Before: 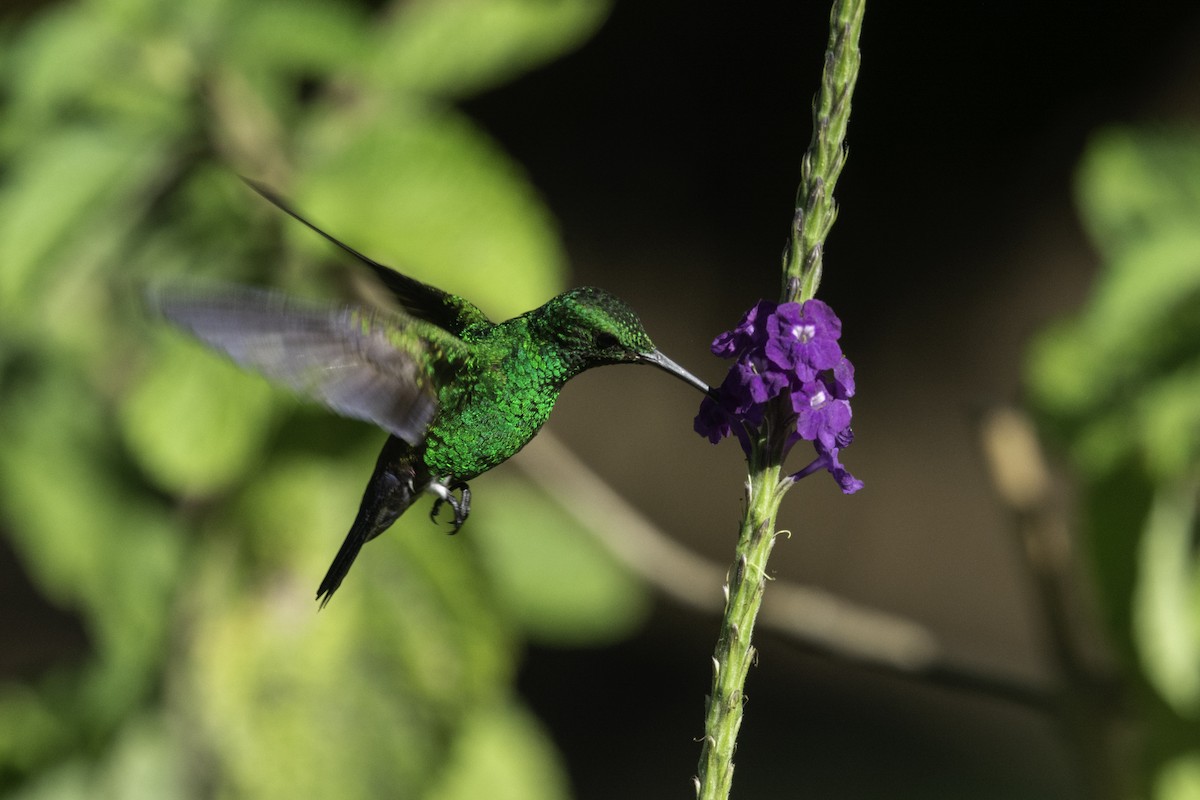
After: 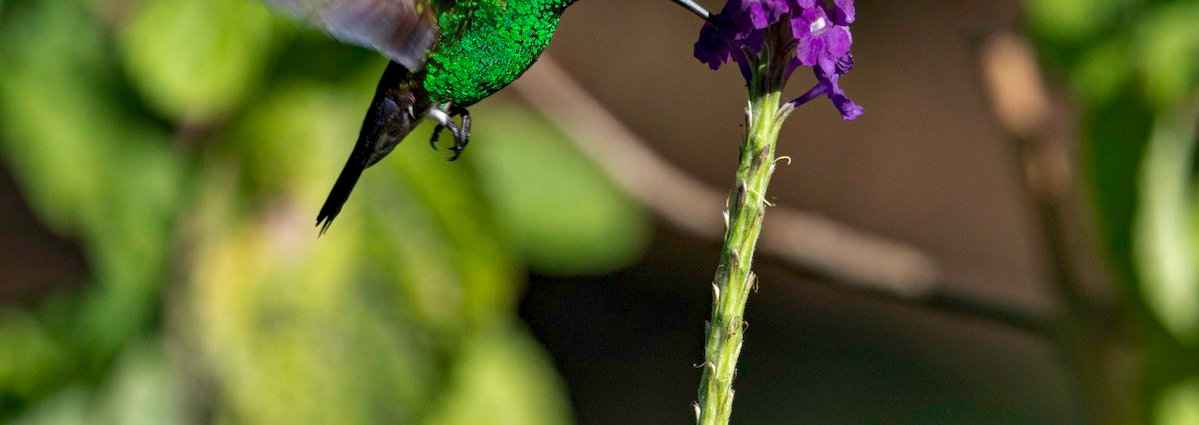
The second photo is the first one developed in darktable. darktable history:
crop and rotate: top 46.786%, right 0.025%
tone equalizer: -8 EV 0.237 EV, -7 EV 0.427 EV, -6 EV 0.384 EV, -5 EV 0.236 EV, -3 EV -0.244 EV, -2 EV -0.437 EV, -1 EV -0.437 EV, +0 EV -0.242 EV
base curve: curves: ch0 [(0, 0) (0.989, 0.992)], preserve colors none
contrast equalizer: y [[0.6 ×6], [0.55 ×6], [0 ×6], [0 ×6], [0 ×6]], mix 0.592
haze removal: compatibility mode true, adaptive false
